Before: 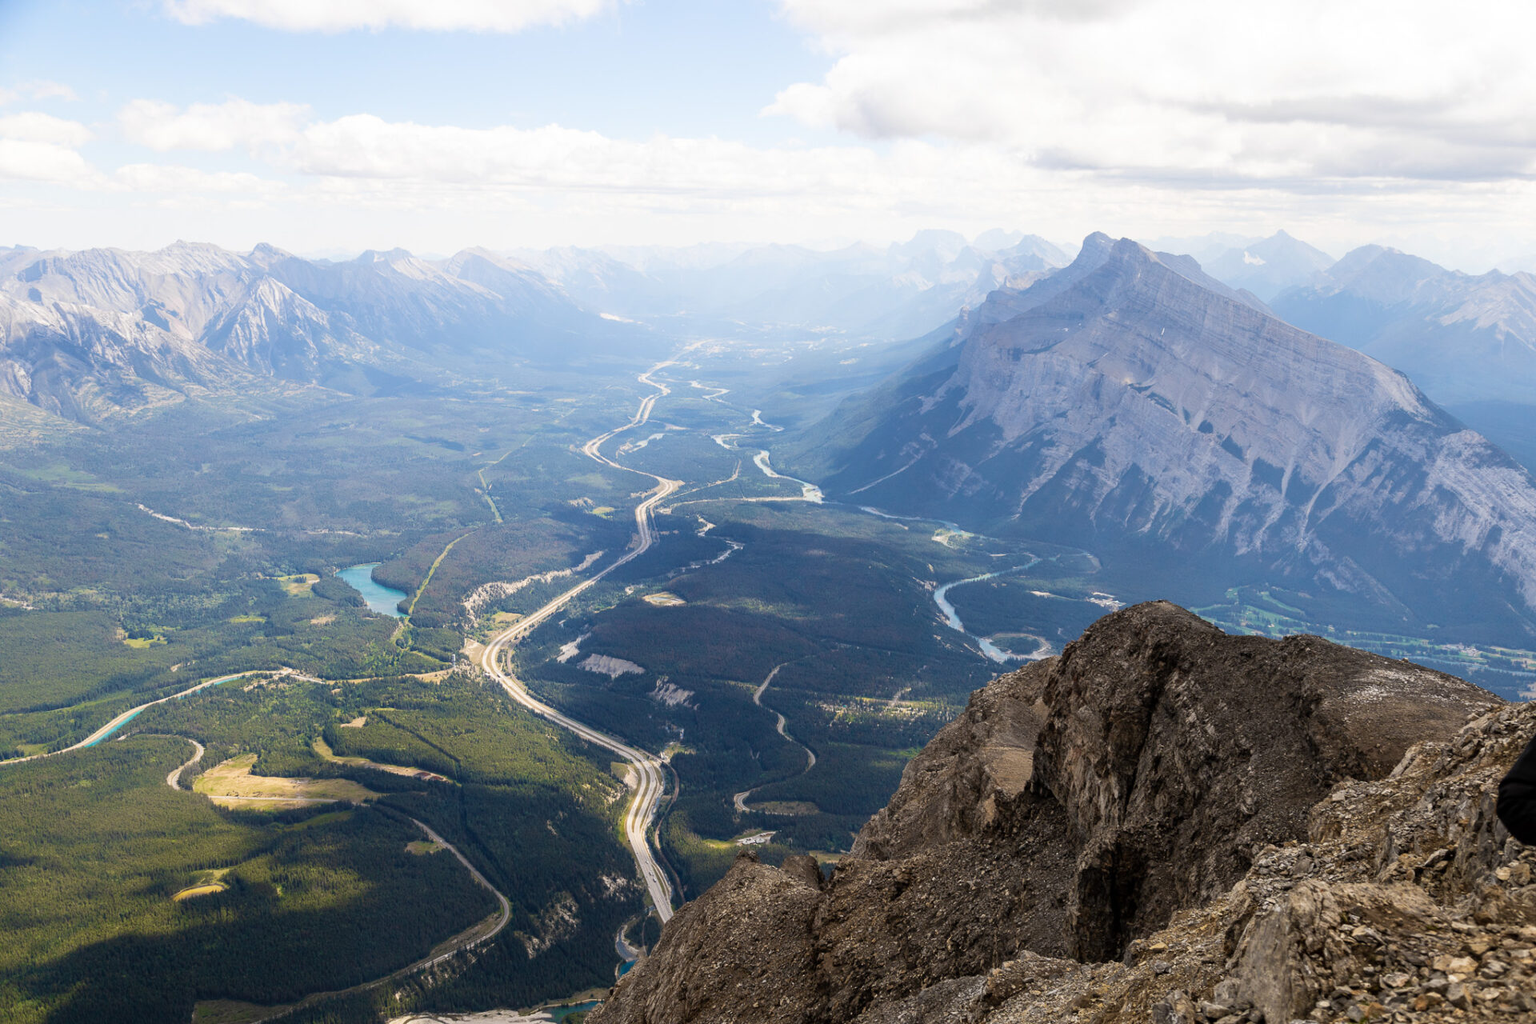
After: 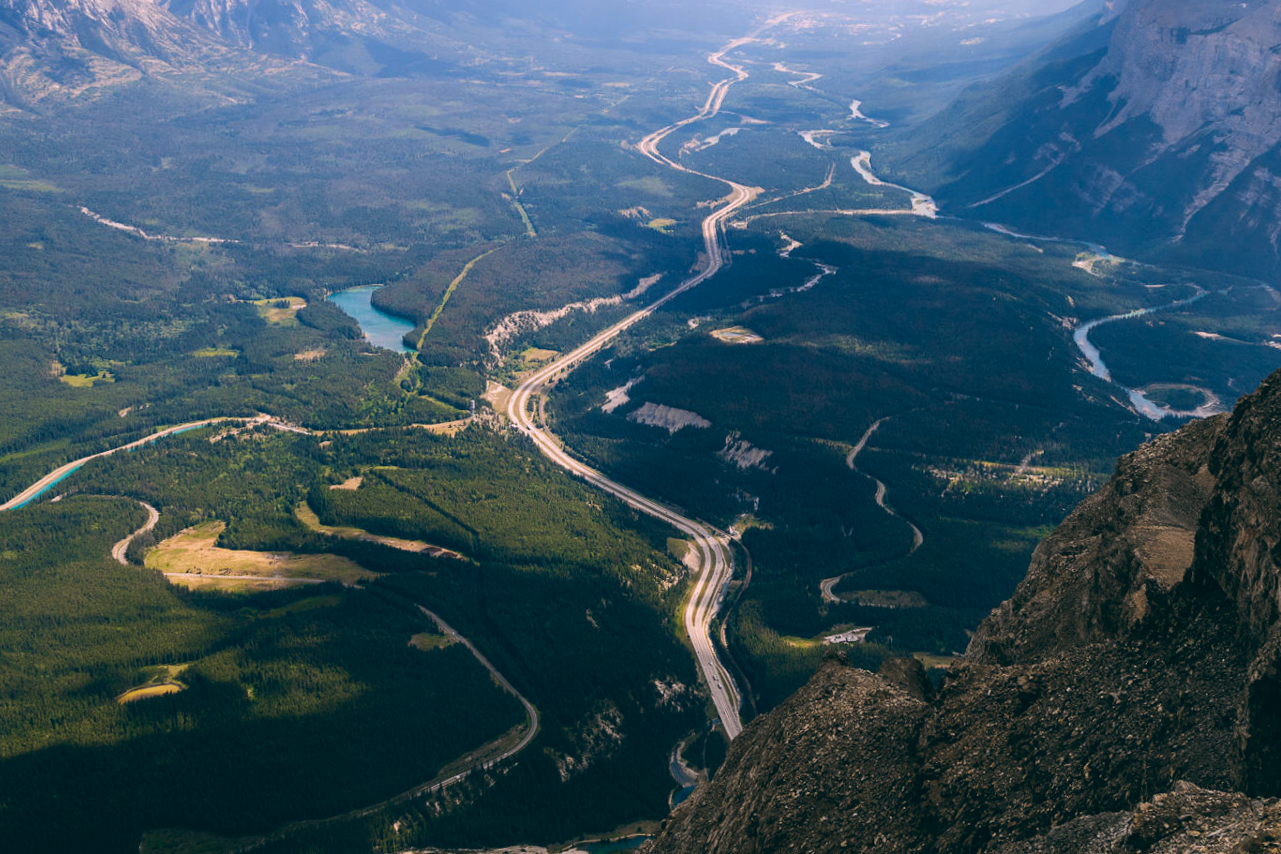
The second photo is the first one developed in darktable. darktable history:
crop and rotate: angle -0.82°, left 3.85%, top 31.828%, right 27.992%
color balance: lift [1.016, 0.983, 1, 1.017], gamma [0.78, 1.018, 1.043, 0.957], gain [0.786, 1.063, 0.937, 1.017], input saturation 118.26%, contrast 13.43%, contrast fulcrum 21.62%, output saturation 82.76%
